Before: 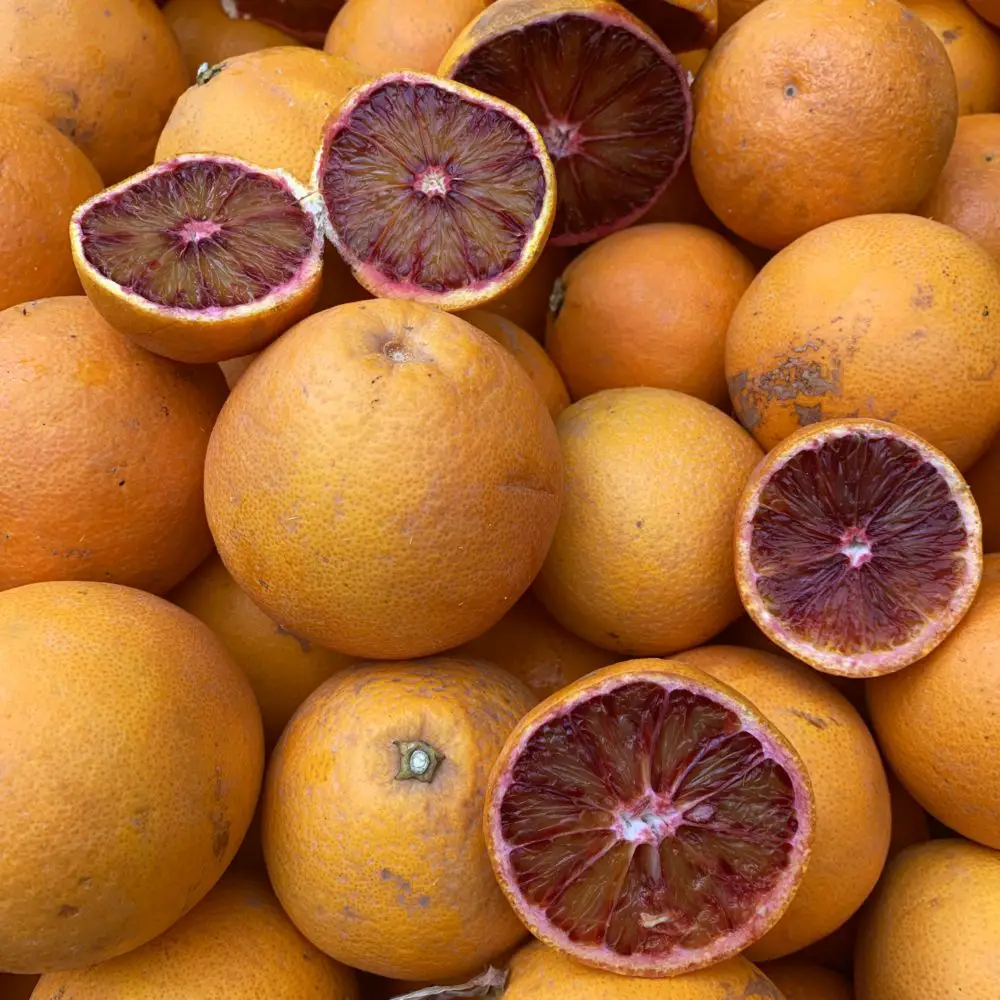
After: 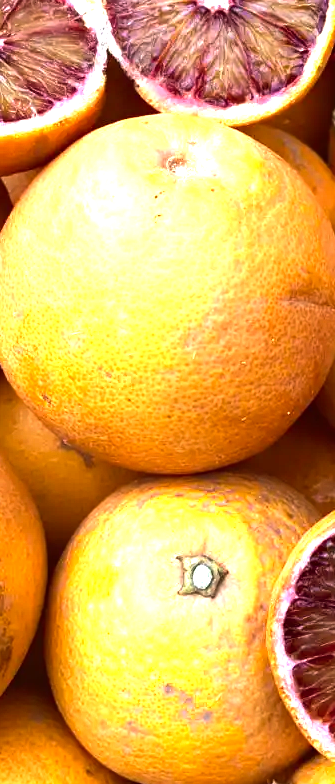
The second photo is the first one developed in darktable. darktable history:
levels: levels [0, 0.352, 0.703]
crop and rotate: left 21.77%, top 18.528%, right 44.676%, bottom 2.997%
tone equalizer: -8 EV -0.75 EV, -7 EV -0.7 EV, -6 EV -0.6 EV, -5 EV -0.4 EV, -3 EV 0.4 EV, -2 EV 0.6 EV, -1 EV 0.7 EV, +0 EV 0.75 EV, edges refinement/feathering 500, mask exposure compensation -1.57 EV, preserve details no
